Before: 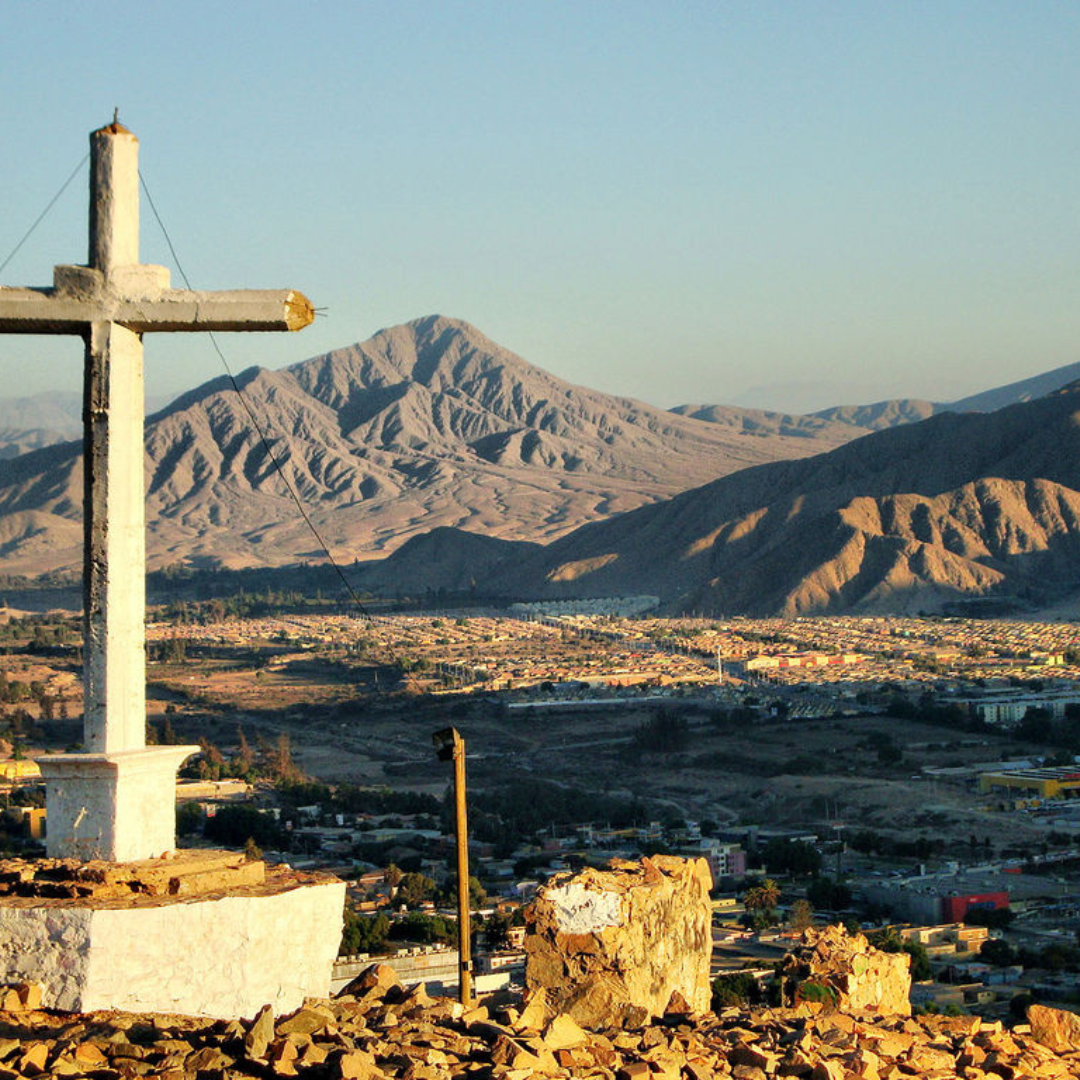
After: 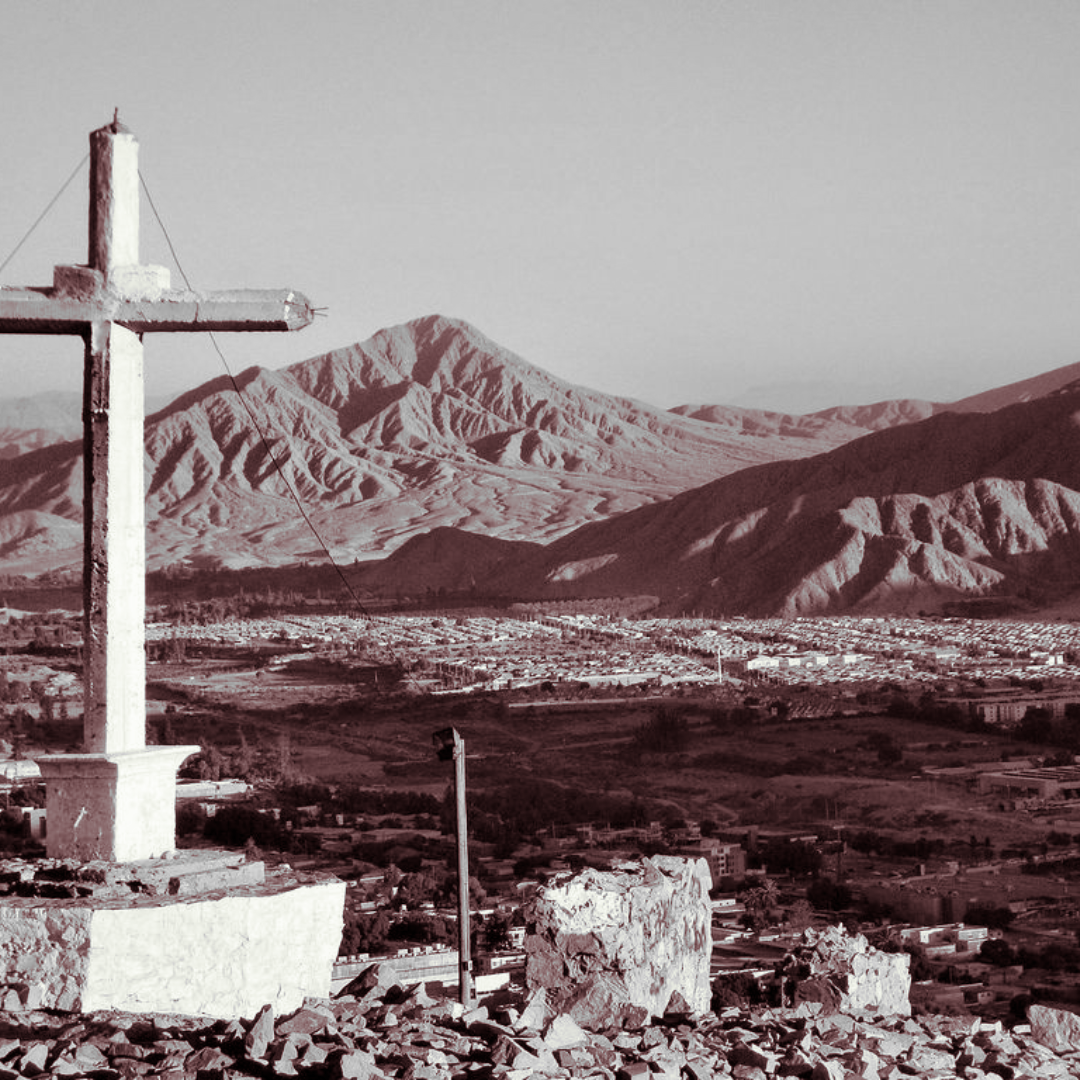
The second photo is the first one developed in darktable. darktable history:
monochrome: on, module defaults
split-toning: on, module defaults
